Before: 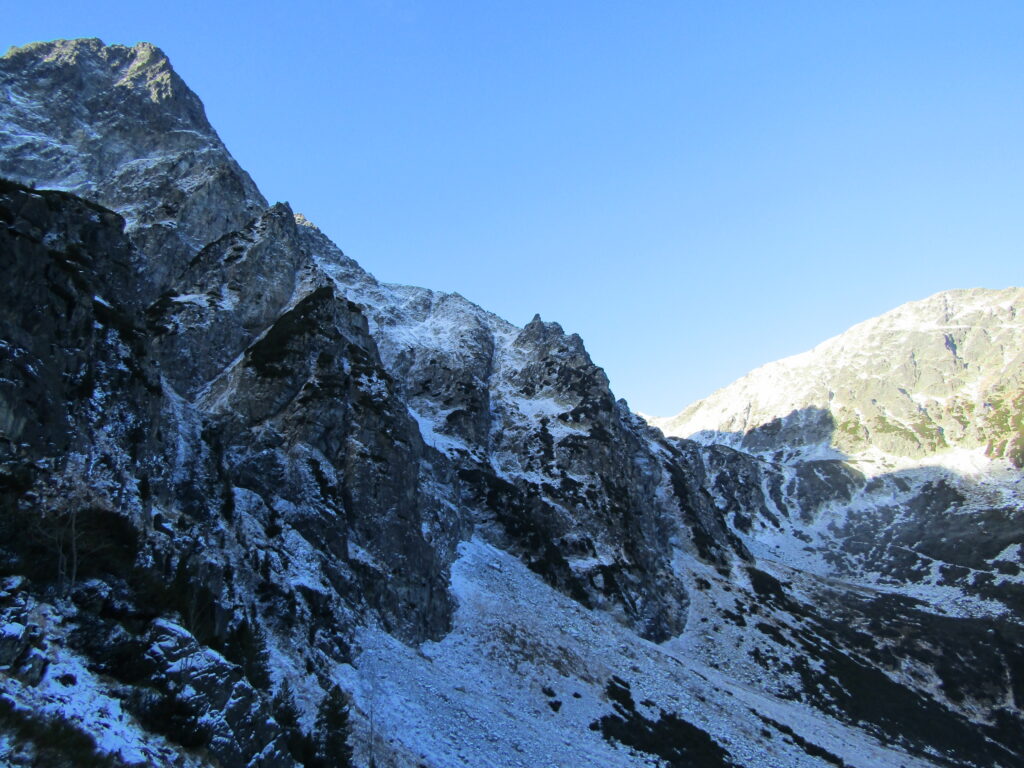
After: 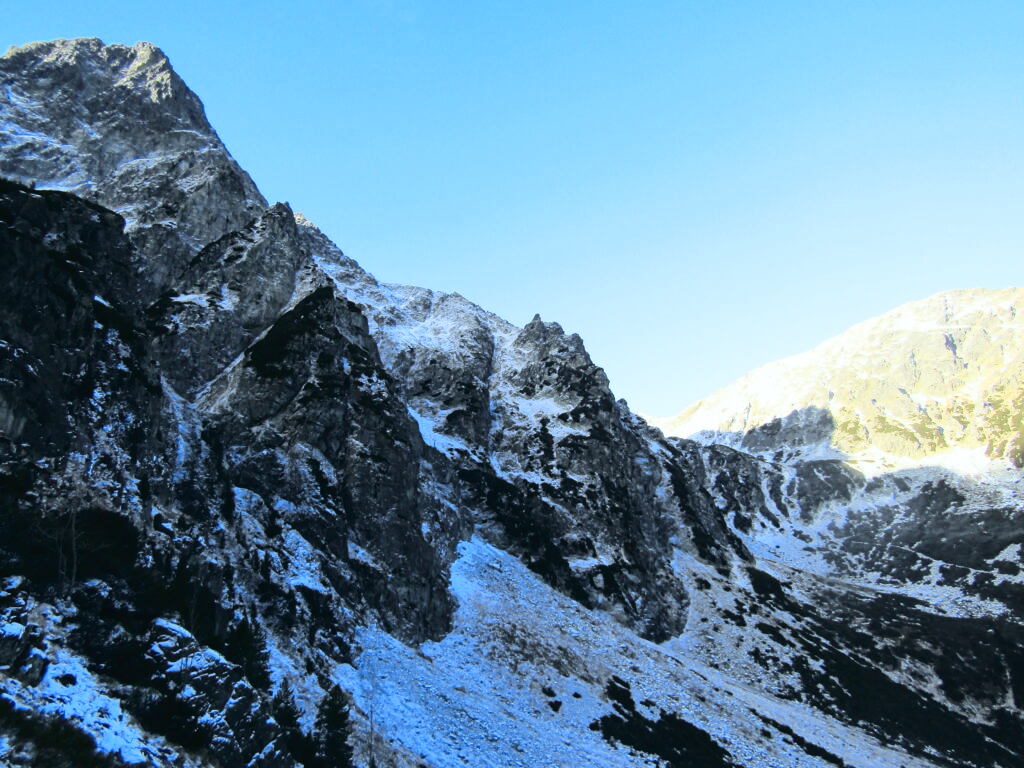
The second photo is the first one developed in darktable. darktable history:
tone curve: curves: ch0 [(0, 0.023) (0.087, 0.065) (0.184, 0.168) (0.45, 0.54) (0.57, 0.683) (0.722, 0.825) (0.877, 0.948) (1, 1)]; ch1 [(0, 0) (0.388, 0.369) (0.44, 0.45) (0.495, 0.491) (0.534, 0.528) (0.657, 0.655) (1, 1)]; ch2 [(0, 0) (0.353, 0.317) (0.408, 0.427) (0.5, 0.497) (0.534, 0.544) (0.576, 0.605) (0.625, 0.631) (1, 1)], color space Lab, independent channels, preserve colors none
